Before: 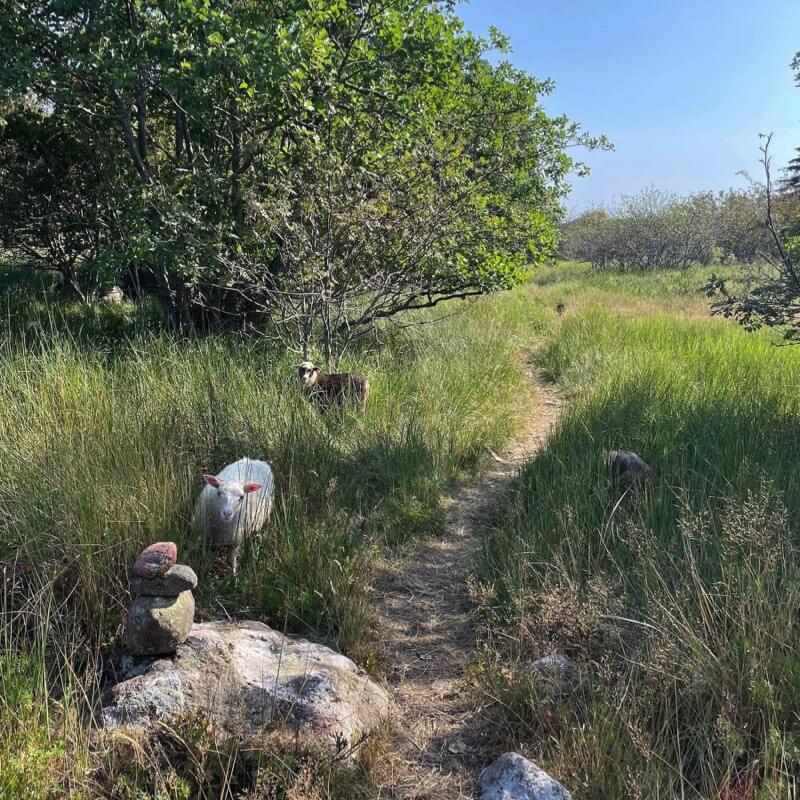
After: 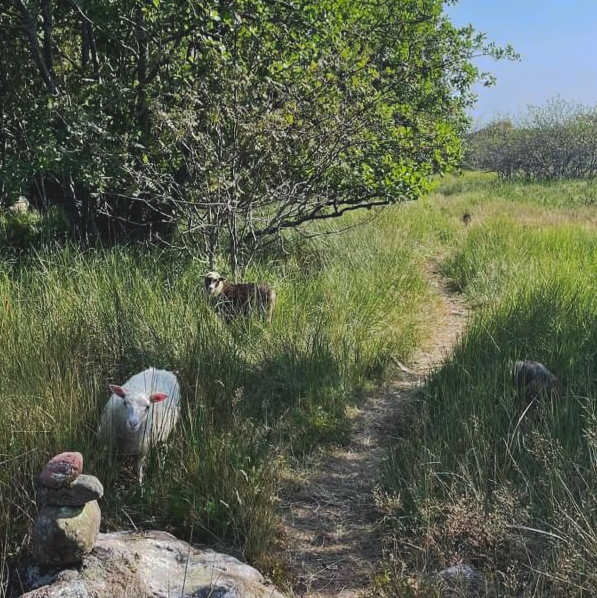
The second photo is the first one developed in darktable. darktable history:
crop and rotate: left 11.831%, top 11.346%, right 13.429%, bottom 13.899%
white balance: red 0.978, blue 0.999
tone curve: curves: ch0 [(0, 0) (0.003, 0.096) (0.011, 0.096) (0.025, 0.098) (0.044, 0.099) (0.069, 0.106) (0.1, 0.128) (0.136, 0.153) (0.177, 0.186) (0.224, 0.218) (0.277, 0.265) (0.335, 0.316) (0.399, 0.374) (0.468, 0.445) (0.543, 0.526) (0.623, 0.605) (0.709, 0.681) (0.801, 0.758) (0.898, 0.819) (1, 1)], preserve colors none
